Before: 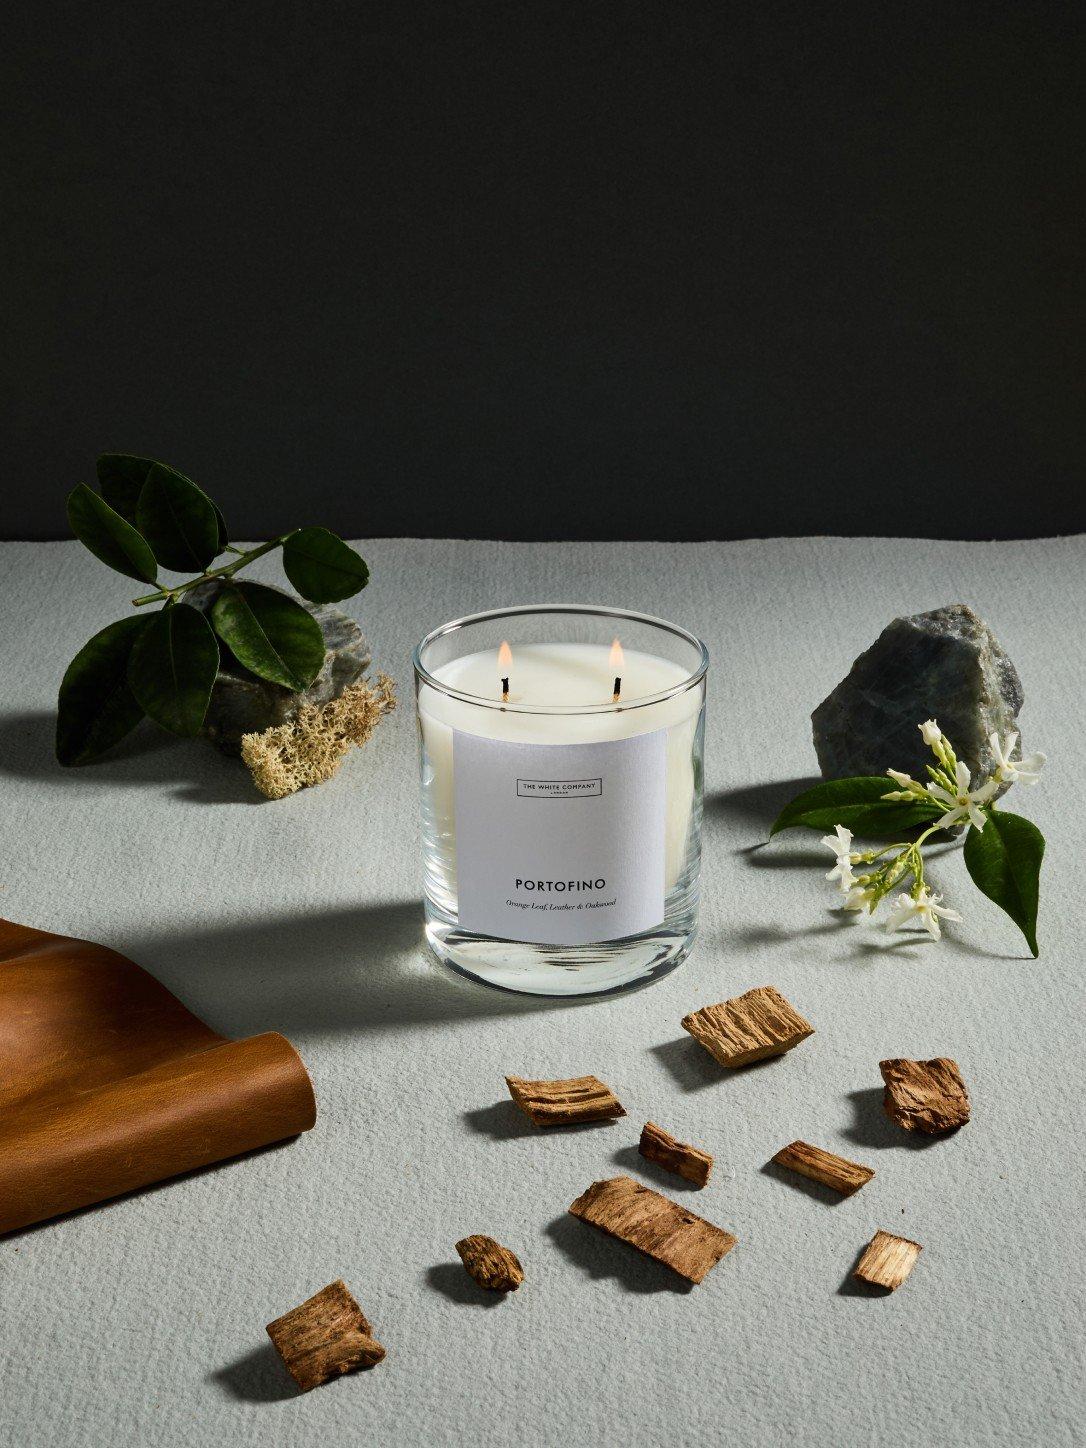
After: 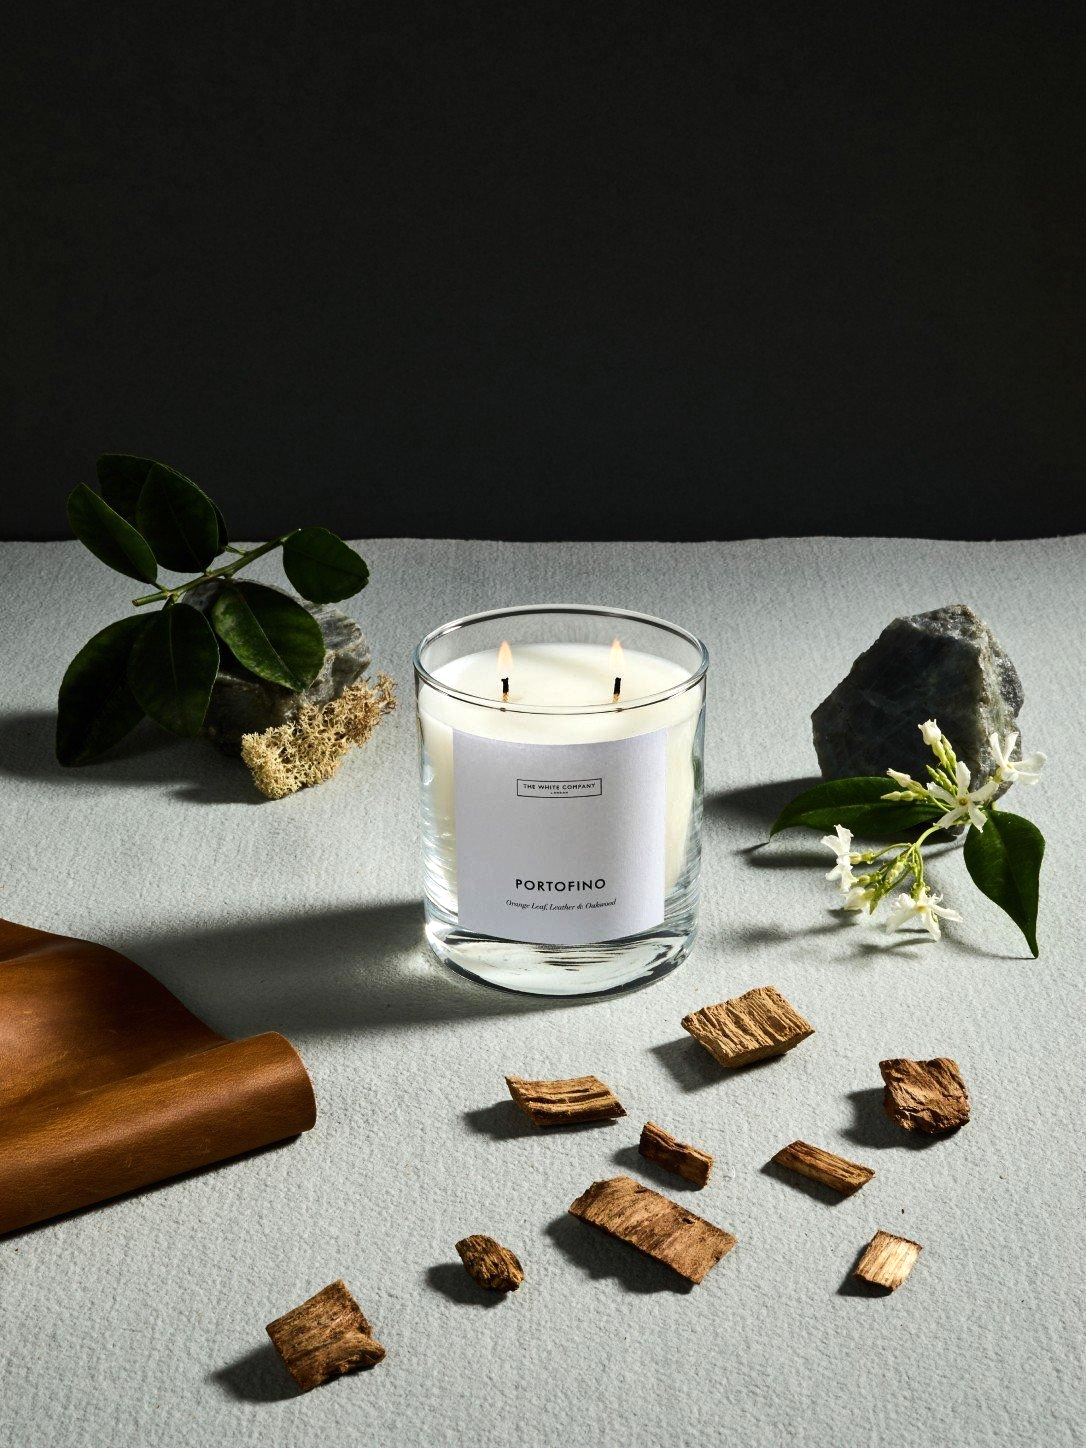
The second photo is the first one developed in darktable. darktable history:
tone equalizer: -8 EV -0.394 EV, -7 EV -0.413 EV, -6 EV -0.354 EV, -5 EV -0.204 EV, -3 EV 0.233 EV, -2 EV 0.34 EV, -1 EV 0.399 EV, +0 EV 0.396 EV, edges refinement/feathering 500, mask exposure compensation -1.57 EV, preserve details no
